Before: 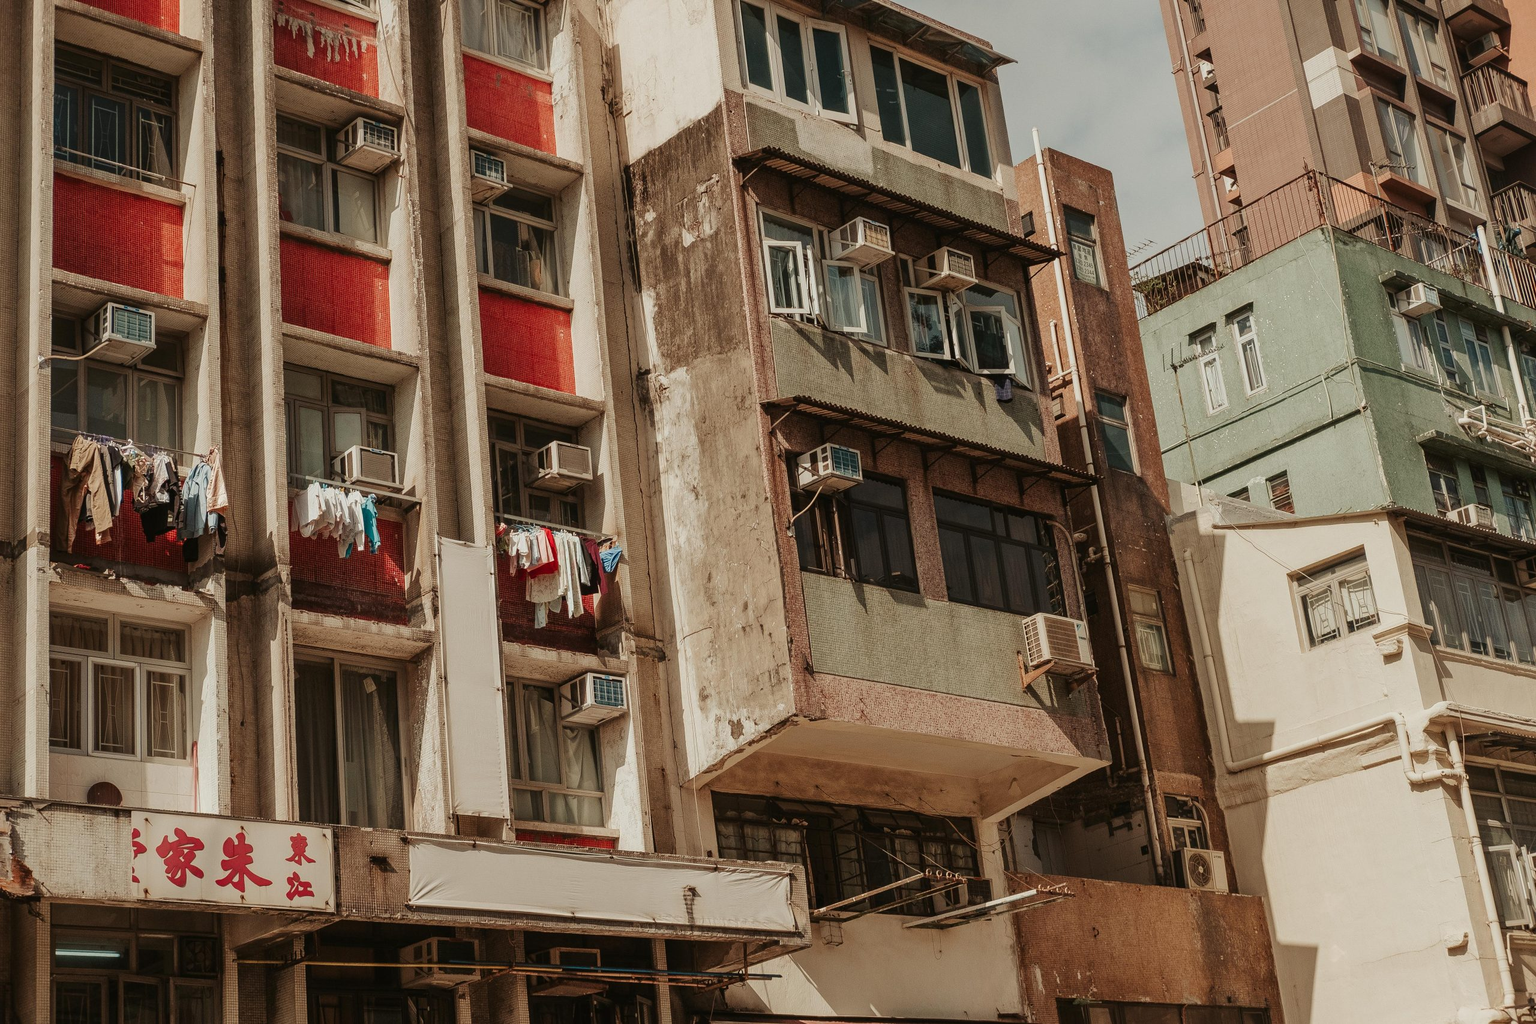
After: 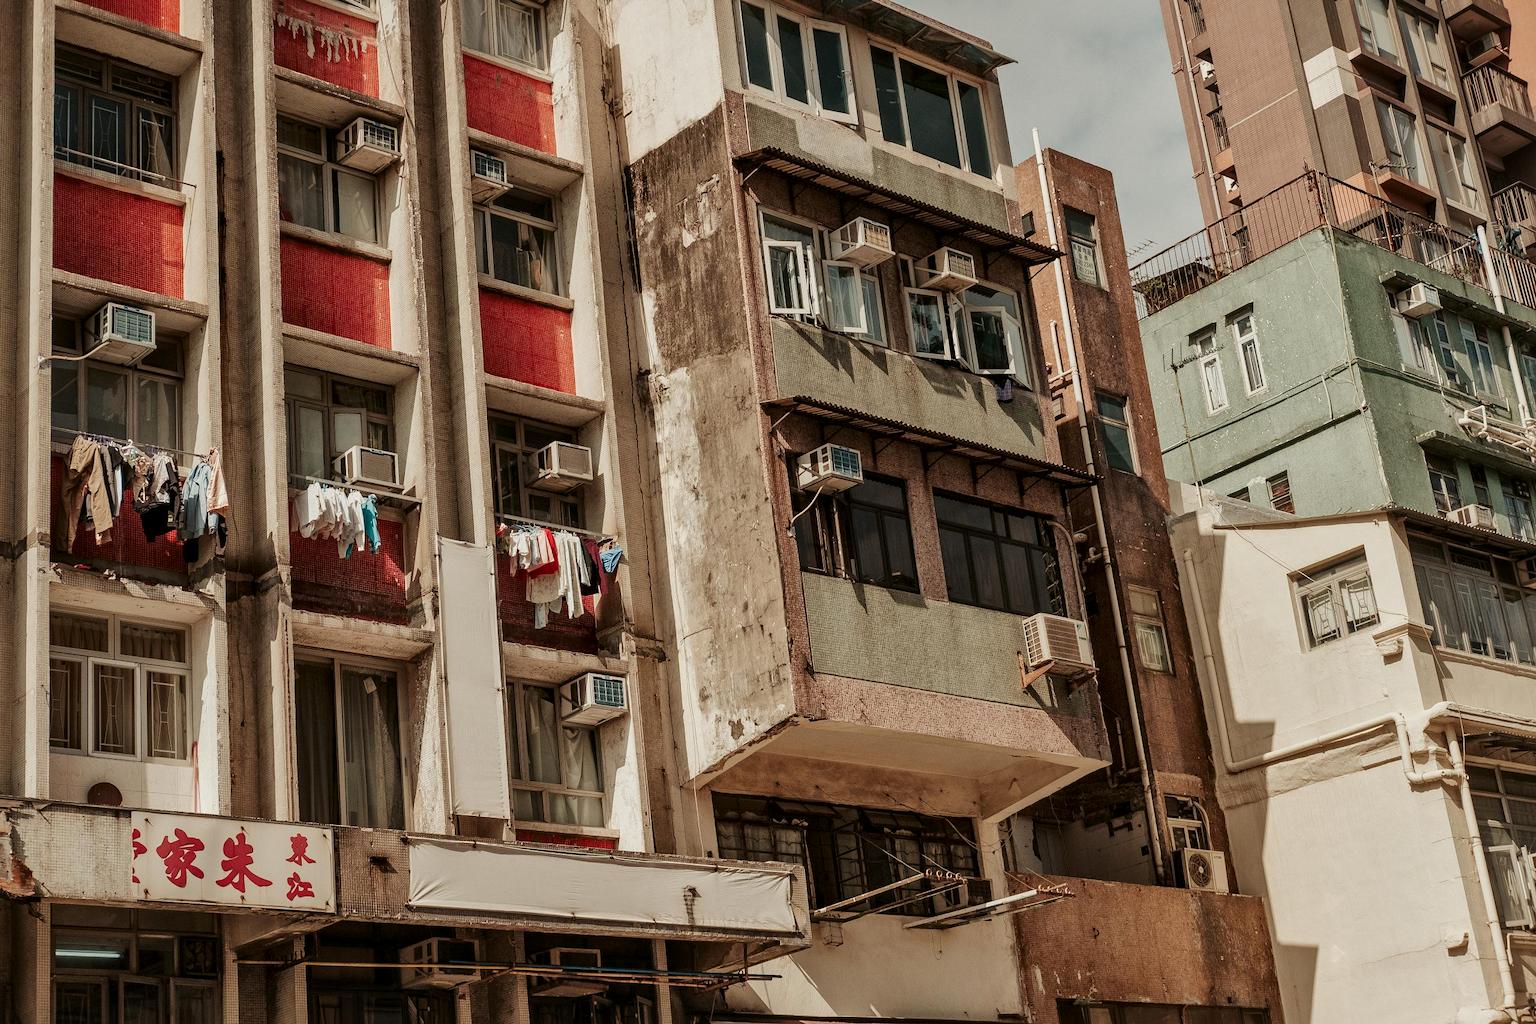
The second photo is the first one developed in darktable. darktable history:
local contrast: mode bilateral grid, contrast 19, coarseness 50, detail 150%, midtone range 0.2
sharpen: radius 5.321, amount 0.315, threshold 26.886
tone equalizer: -8 EV -0.565 EV
